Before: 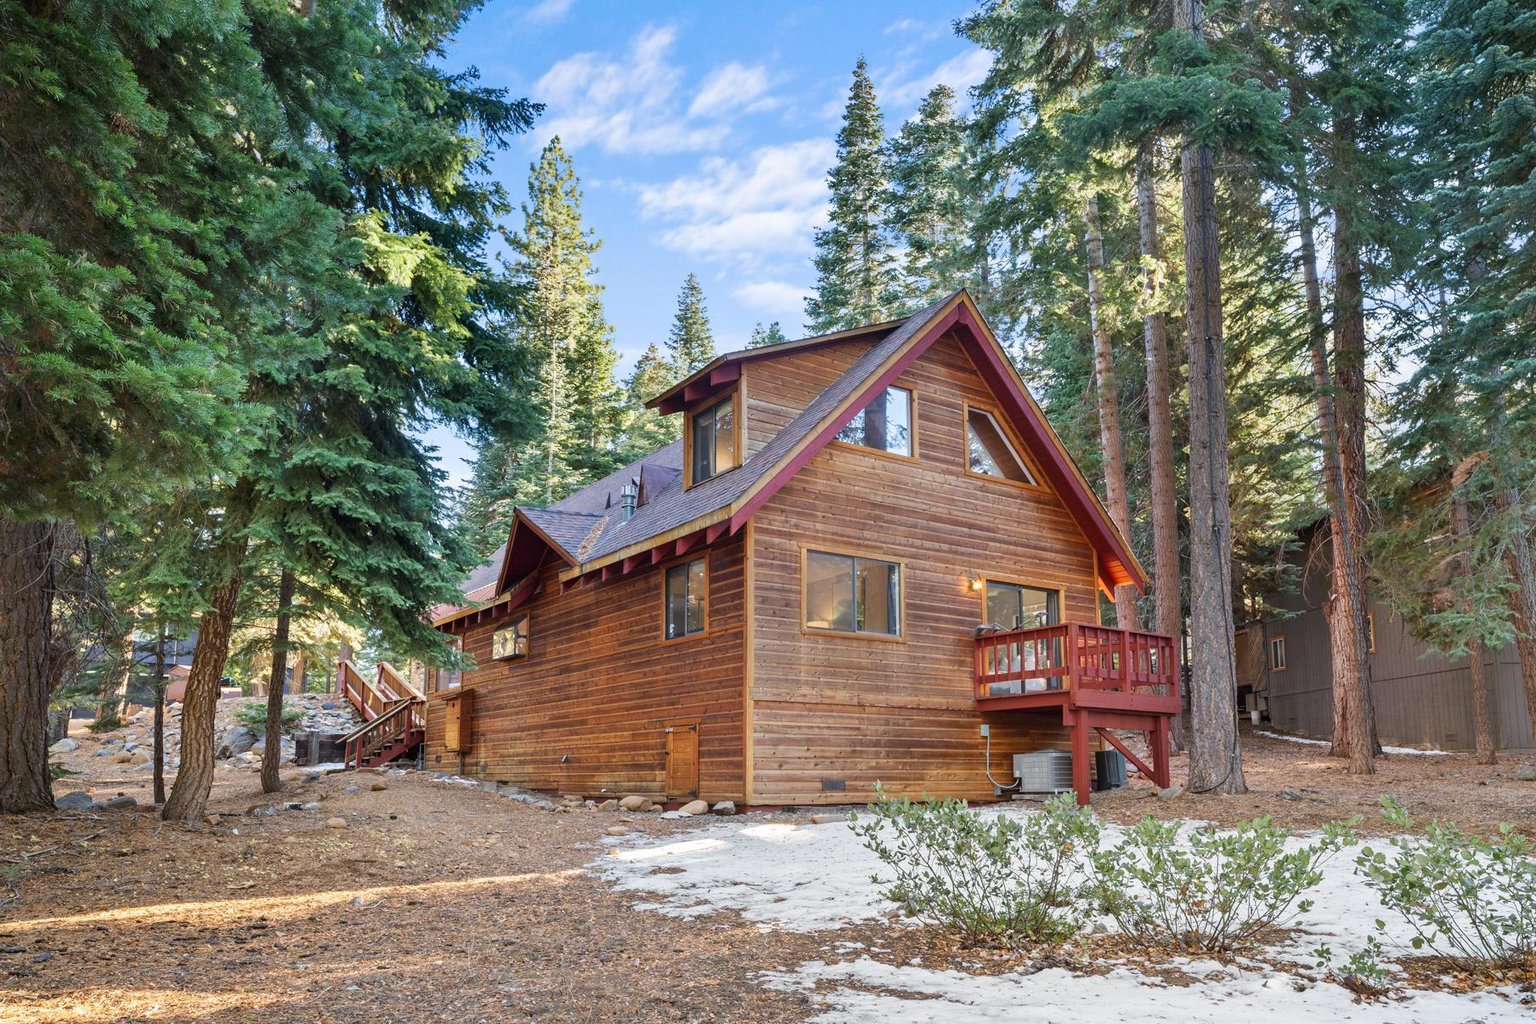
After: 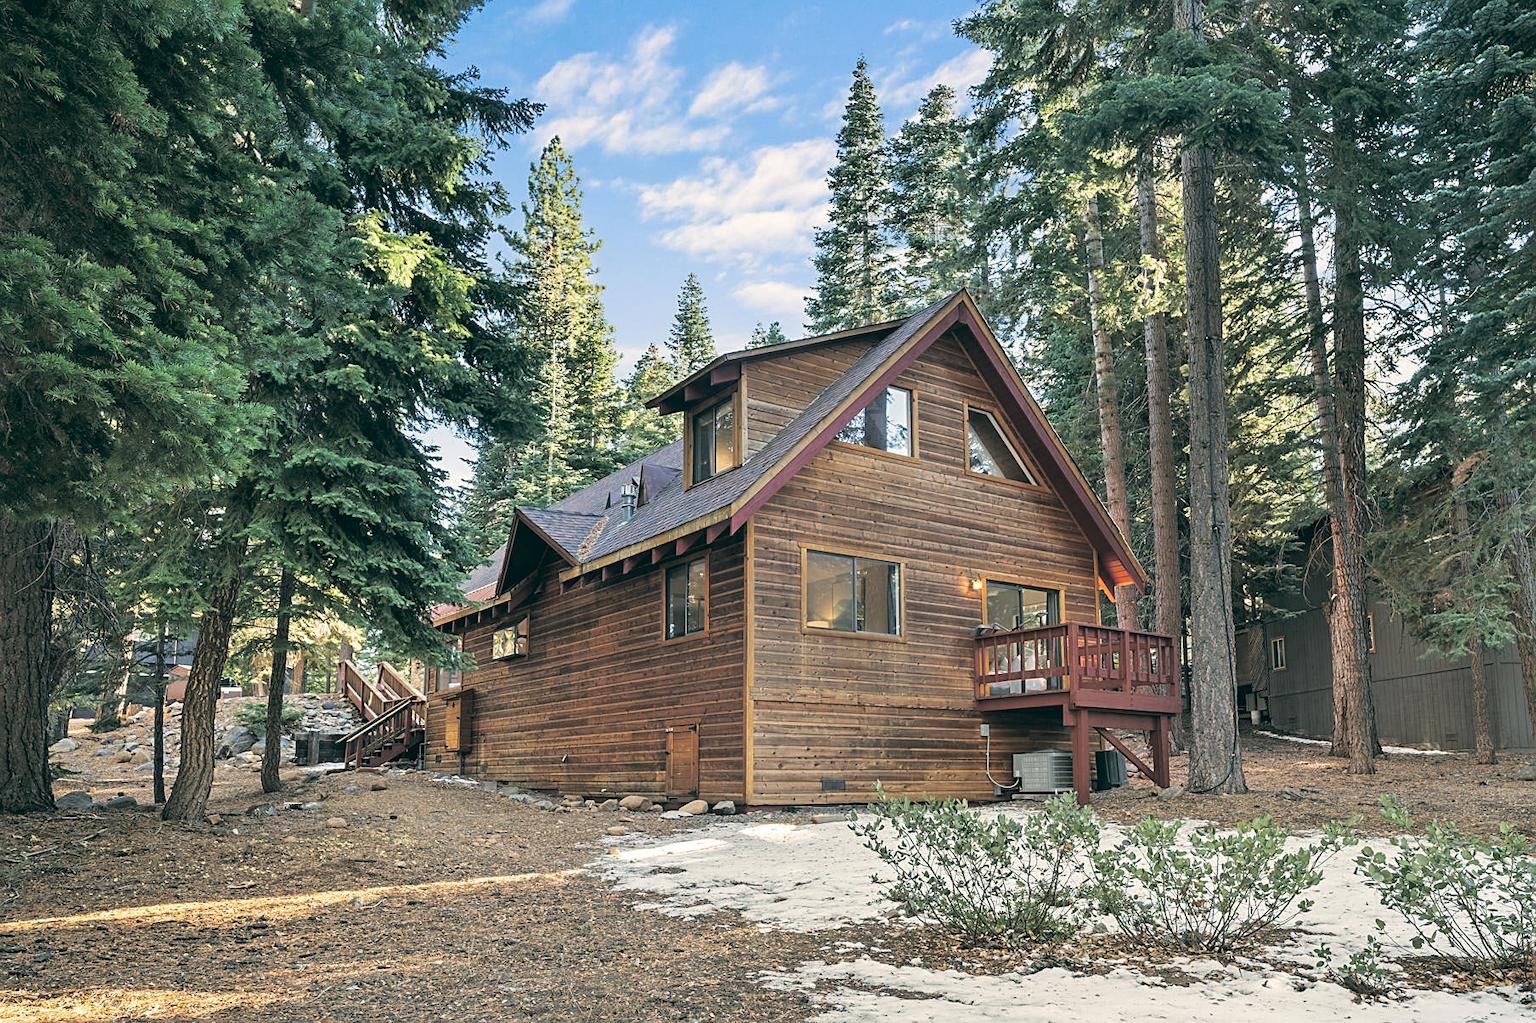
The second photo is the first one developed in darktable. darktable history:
white balance: red 0.978, blue 0.999
sharpen: on, module defaults
color balance: lift [1.005, 0.99, 1.007, 1.01], gamma [1, 0.979, 1.011, 1.021], gain [0.923, 1.098, 1.025, 0.902], input saturation 90.45%, contrast 7.73%, output saturation 105.91%
split-toning: shadows › hue 36°, shadows › saturation 0.05, highlights › hue 10.8°, highlights › saturation 0.15, compress 40%
